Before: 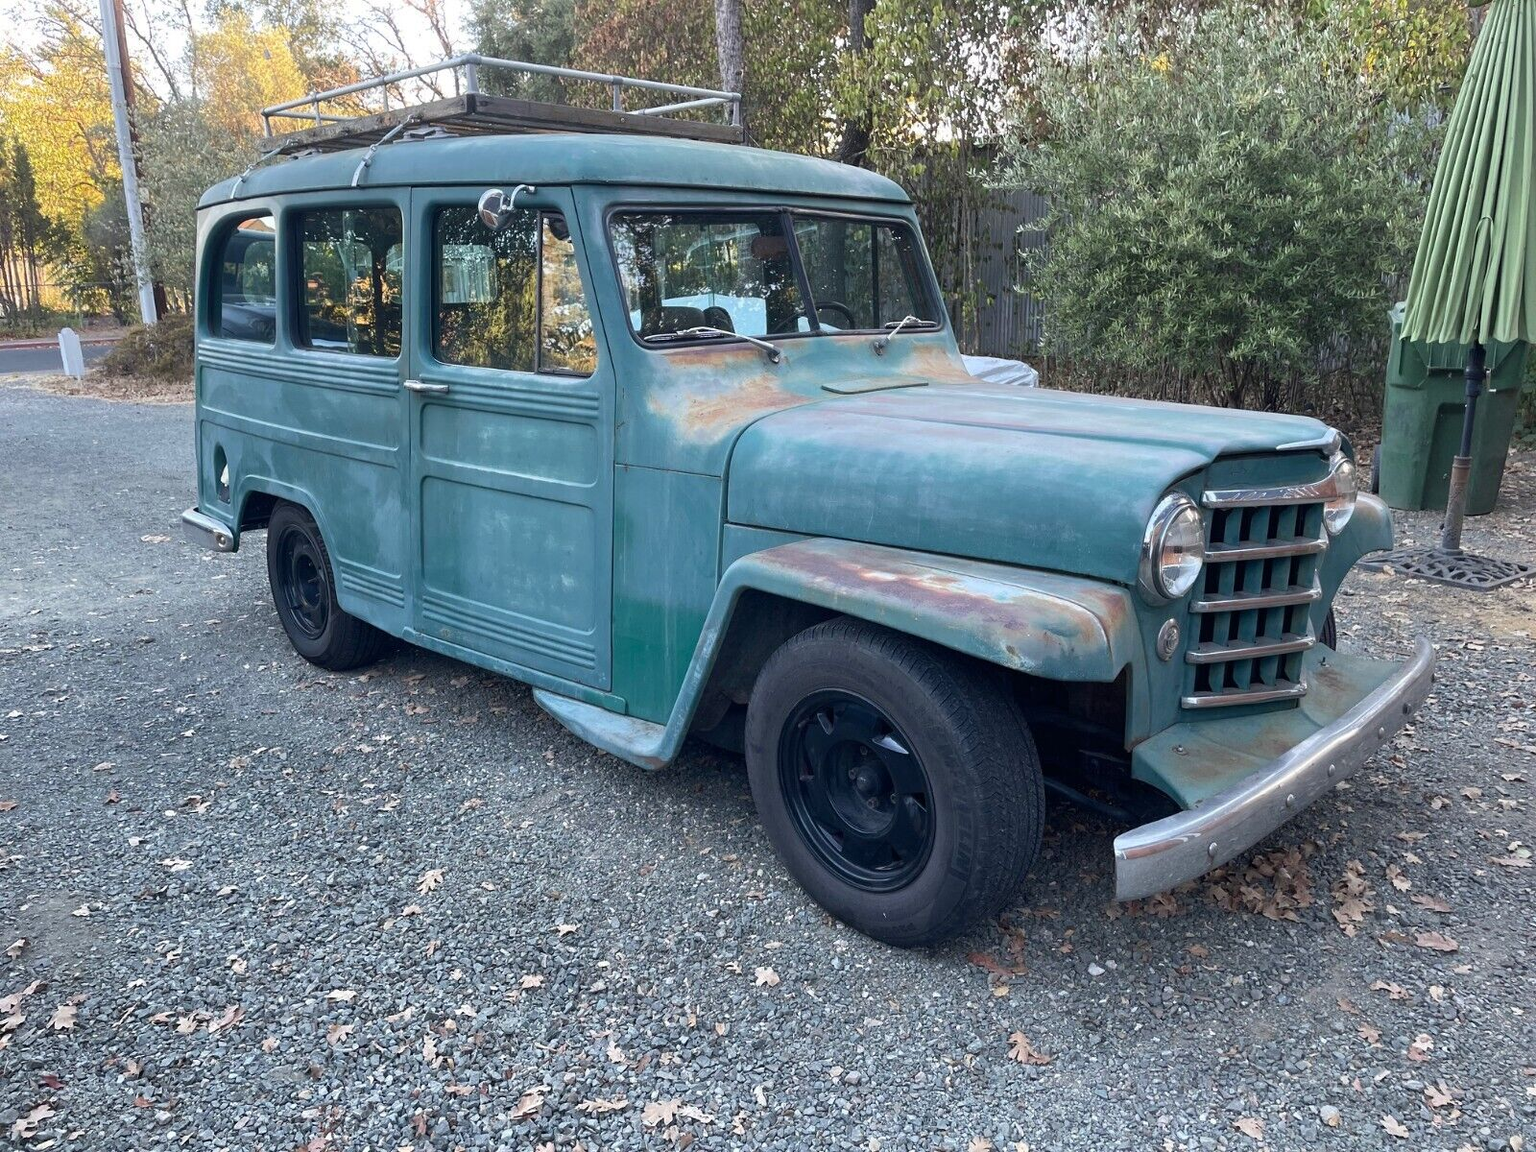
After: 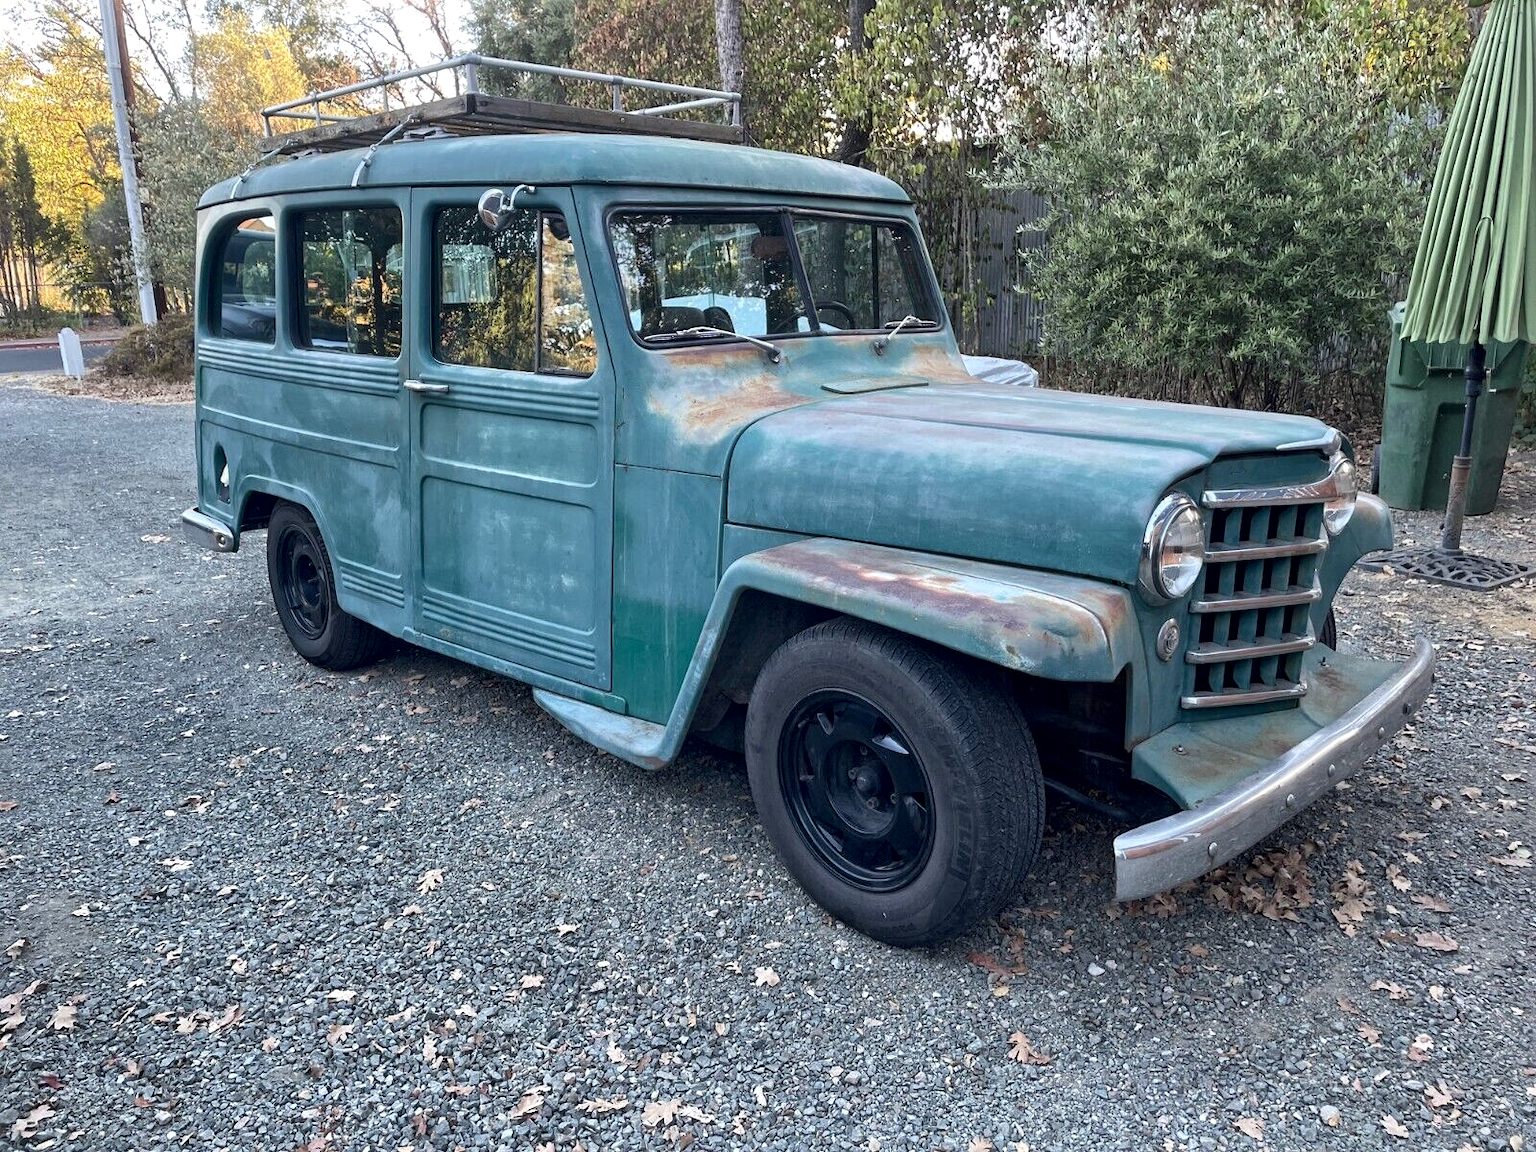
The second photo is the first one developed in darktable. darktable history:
local contrast: mode bilateral grid, contrast 21, coarseness 21, detail 150%, midtone range 0.2
